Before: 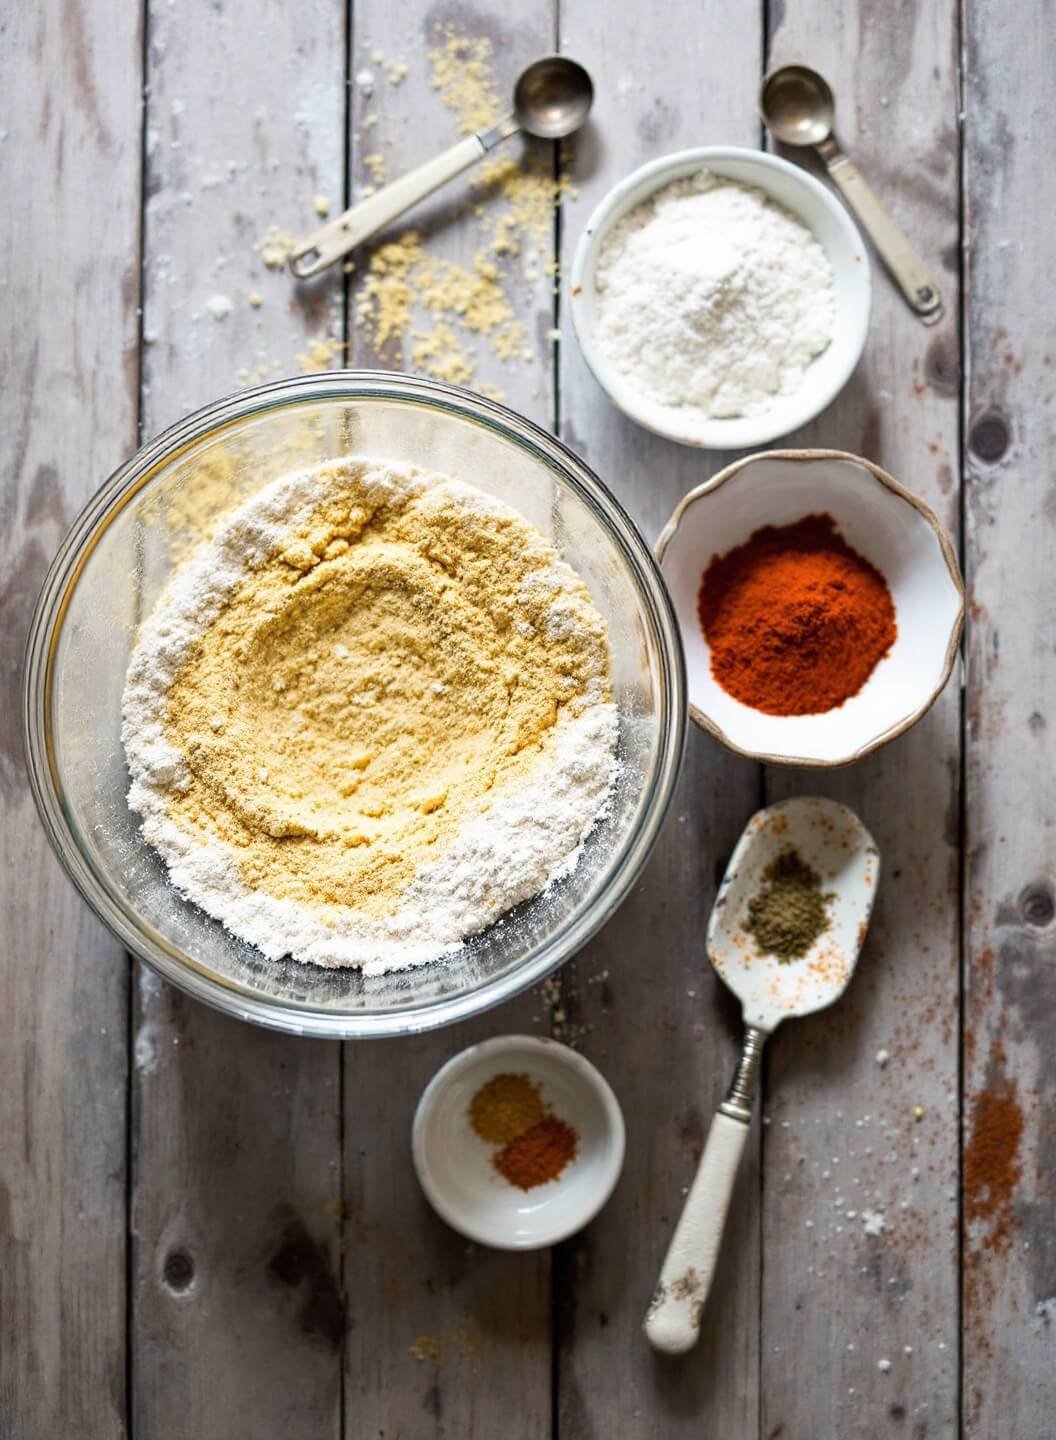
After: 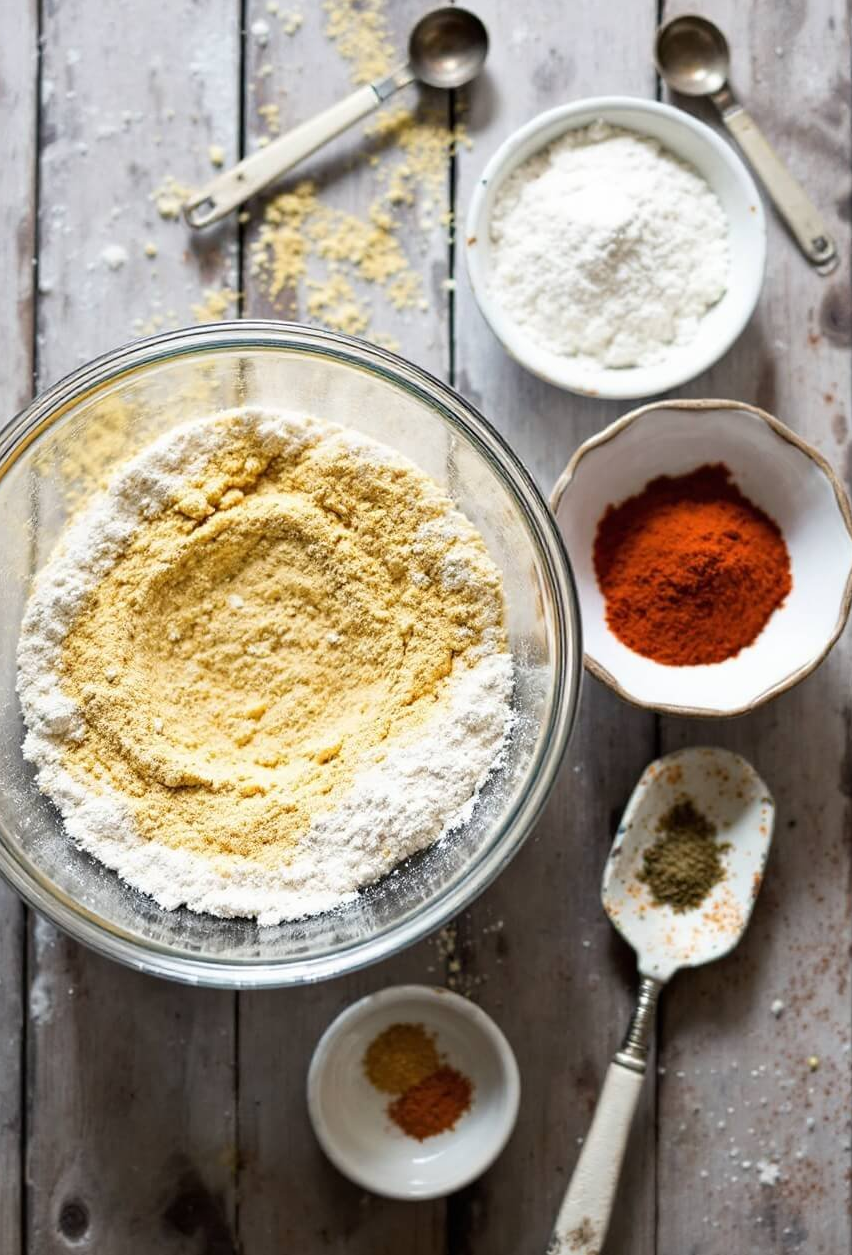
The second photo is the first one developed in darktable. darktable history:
crop: left 10.009%, top 3.473%, right 9.229%, bottom 9.333%
